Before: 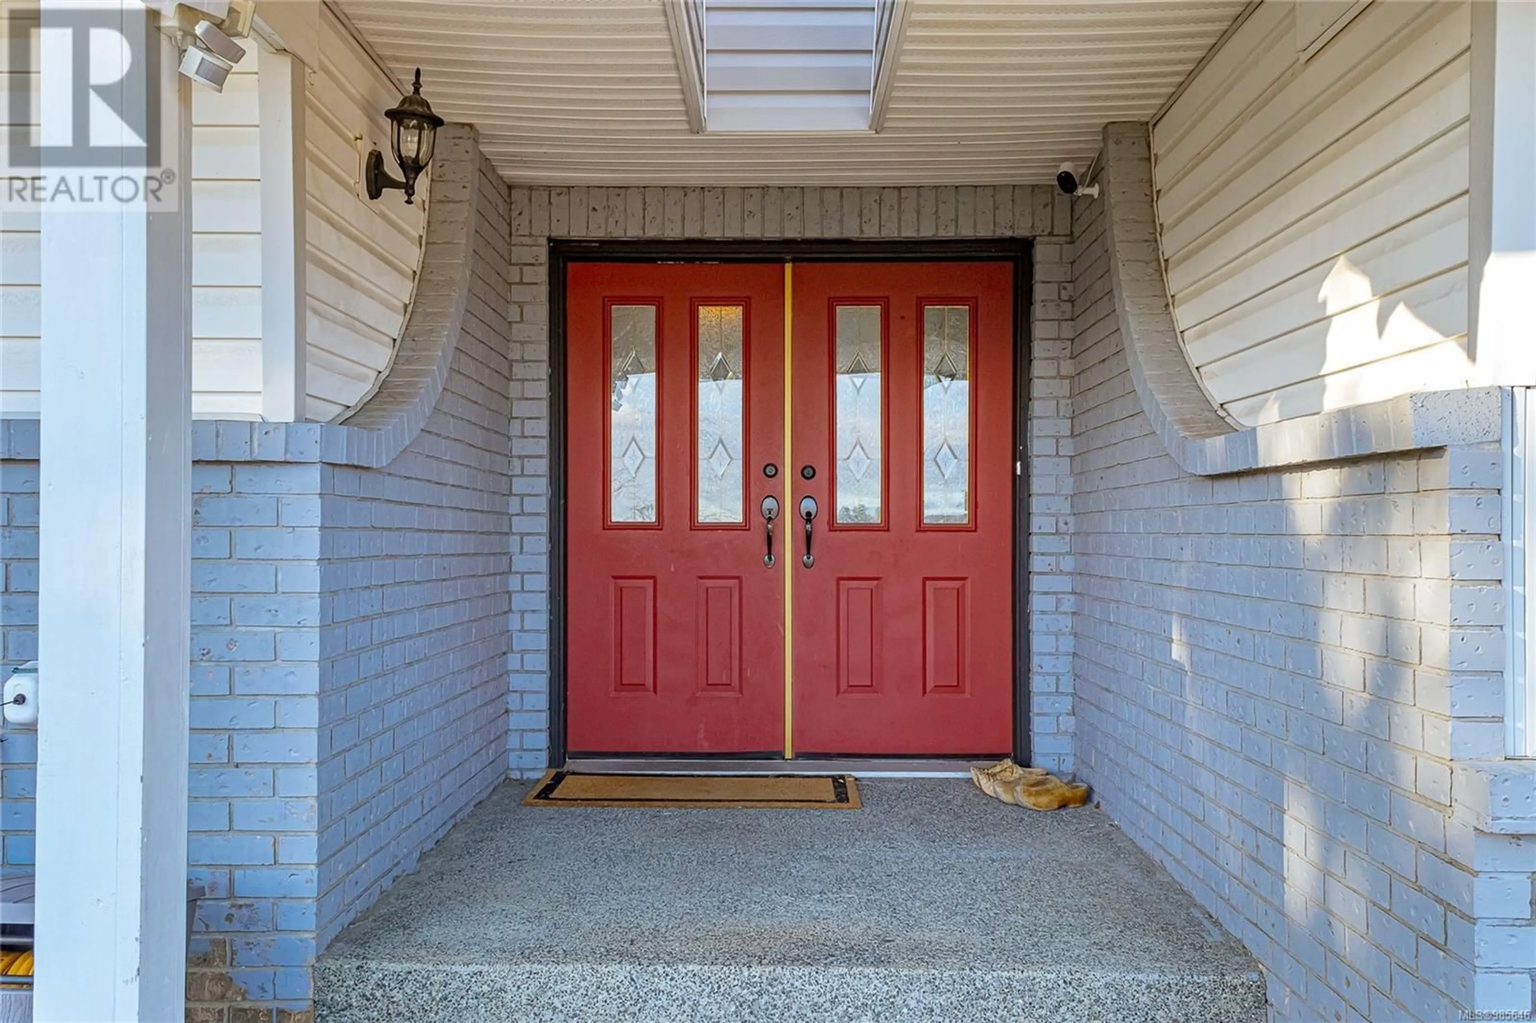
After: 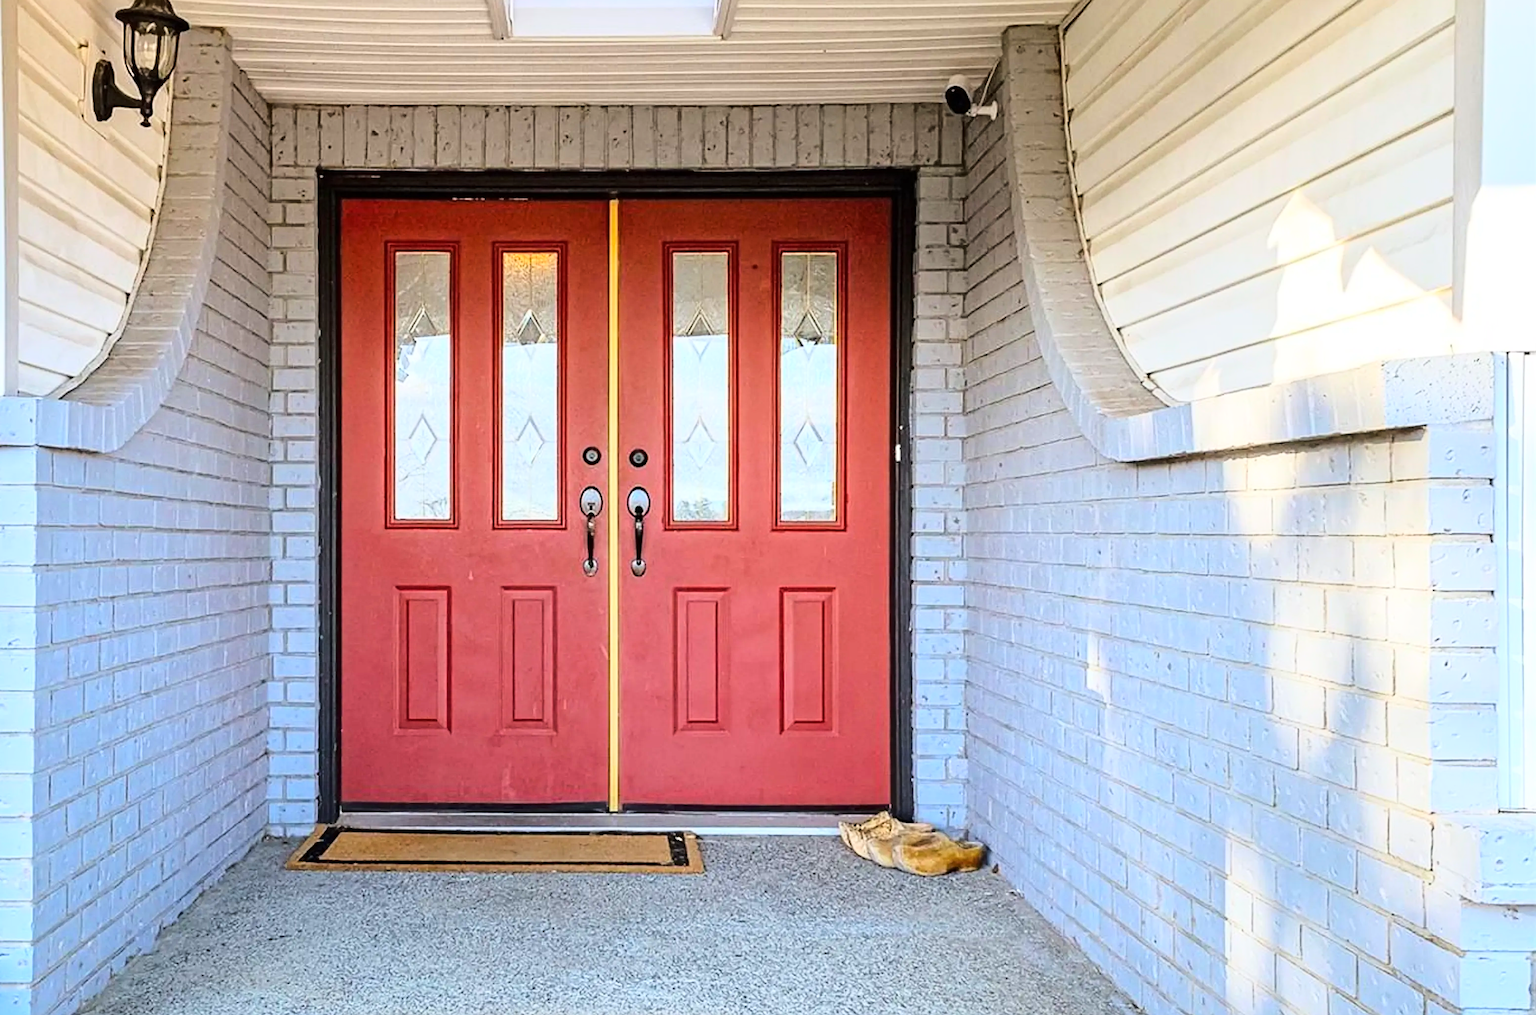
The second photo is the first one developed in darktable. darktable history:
base curve: curves: ch0 [(0, 0) (0.028, 0.03) (0.105, 0.232) (0.387, 0.748) (0.754, 0.968) (1, 1)]
crop: left 18.976%, top 9.944%, right 0.001%, bottom 9.664%
sharpen: on, module defaults
